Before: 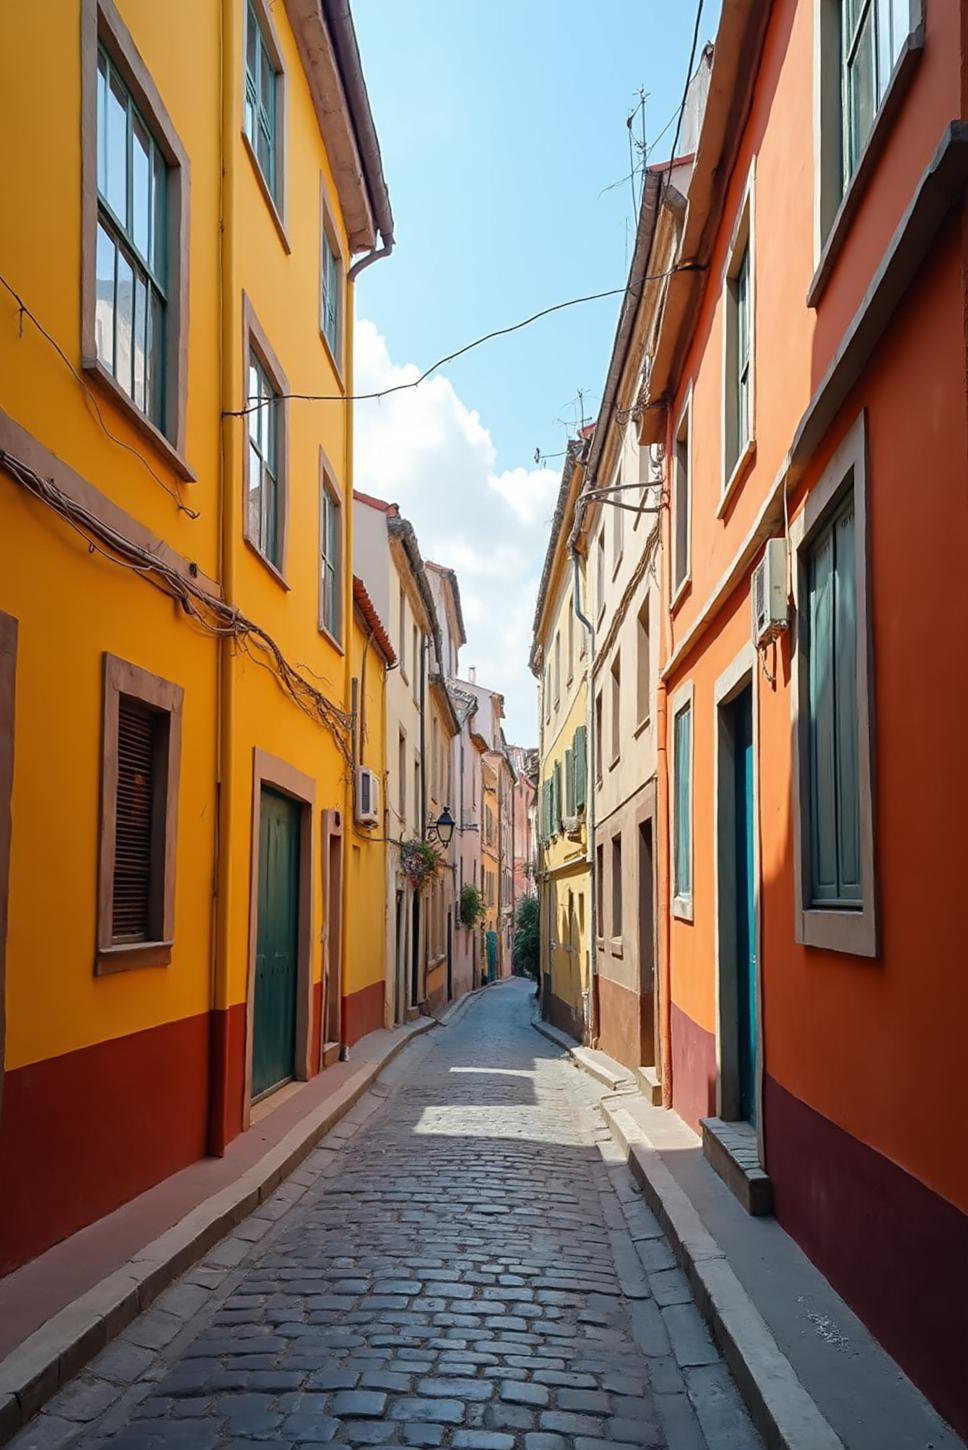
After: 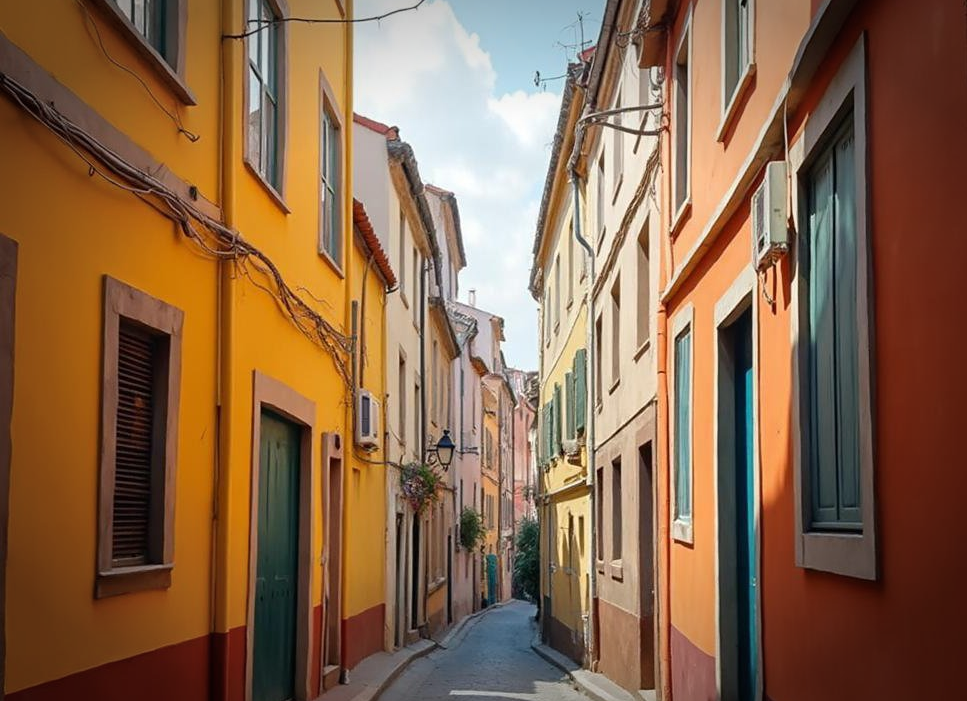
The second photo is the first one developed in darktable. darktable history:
crop and rotate: top 26.056%, bottom 25.543%
vignetting: fall-off start 70.97%, brightness -0.584, saturation -0.118, width/height ratio 1.333
